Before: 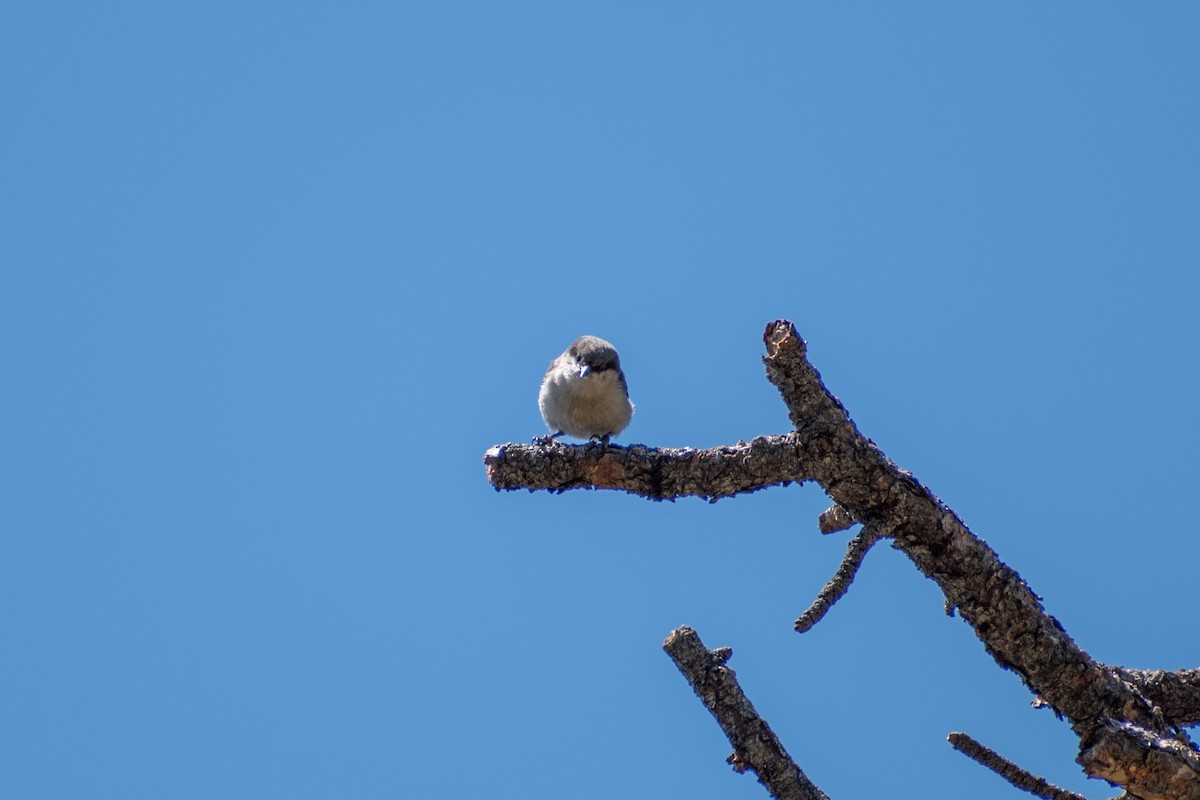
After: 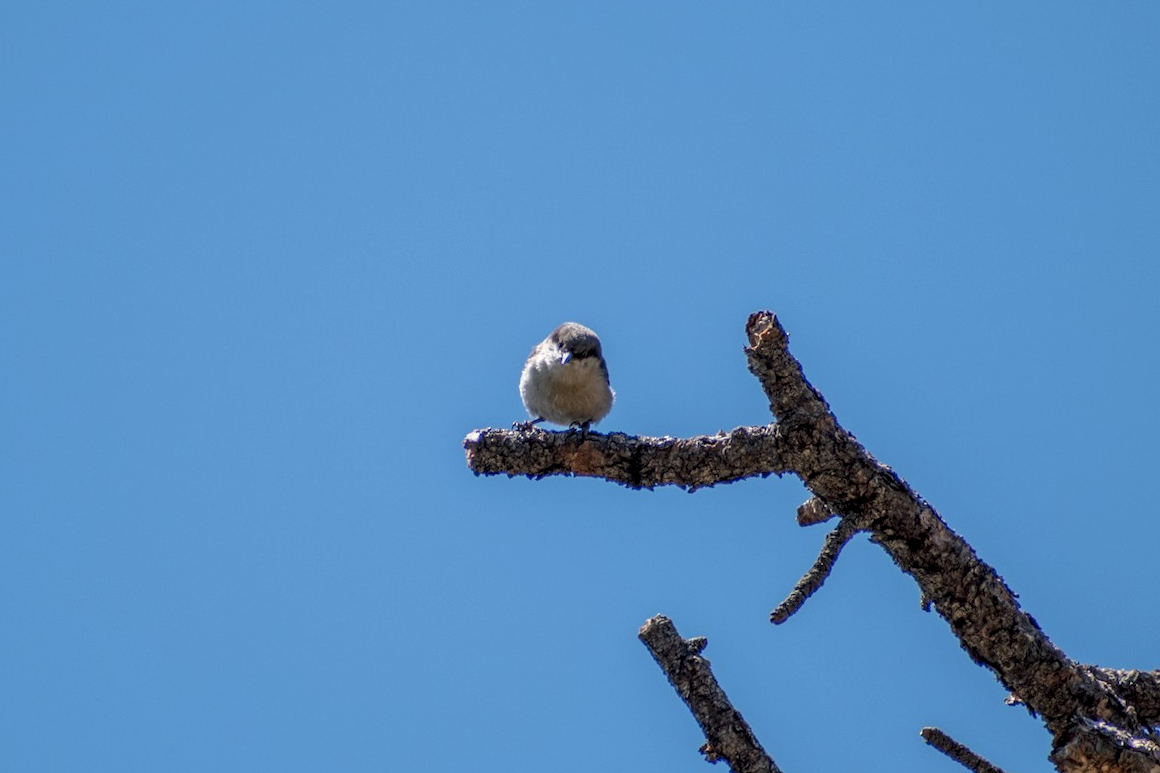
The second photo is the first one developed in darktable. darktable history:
crop and rotate: angle -1.33°
local contrast: on, module defaults
